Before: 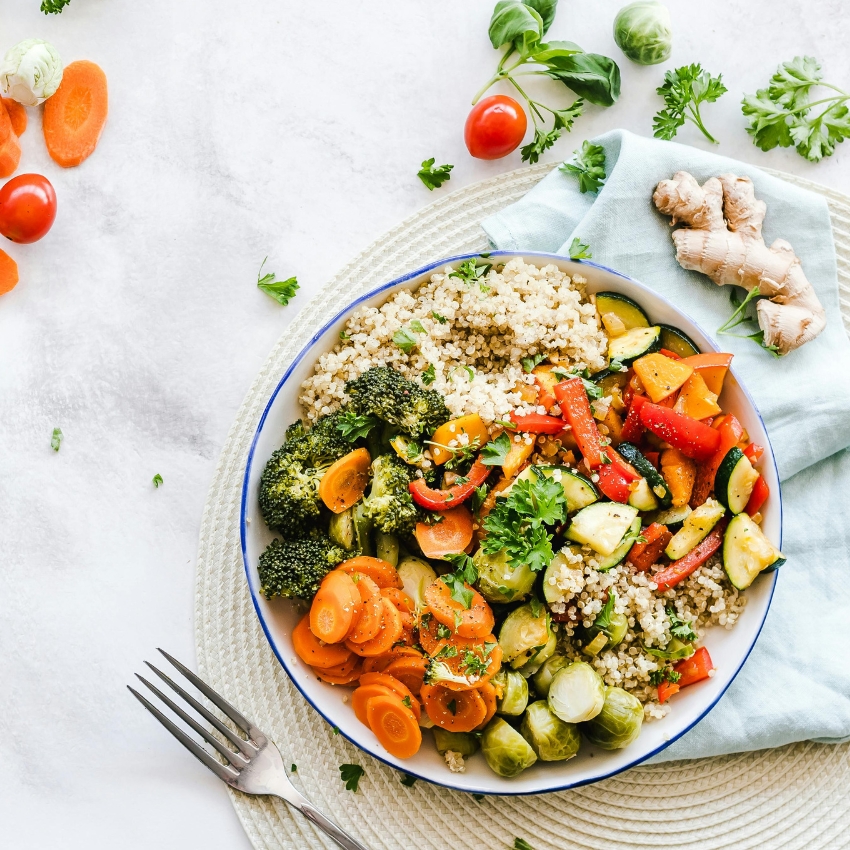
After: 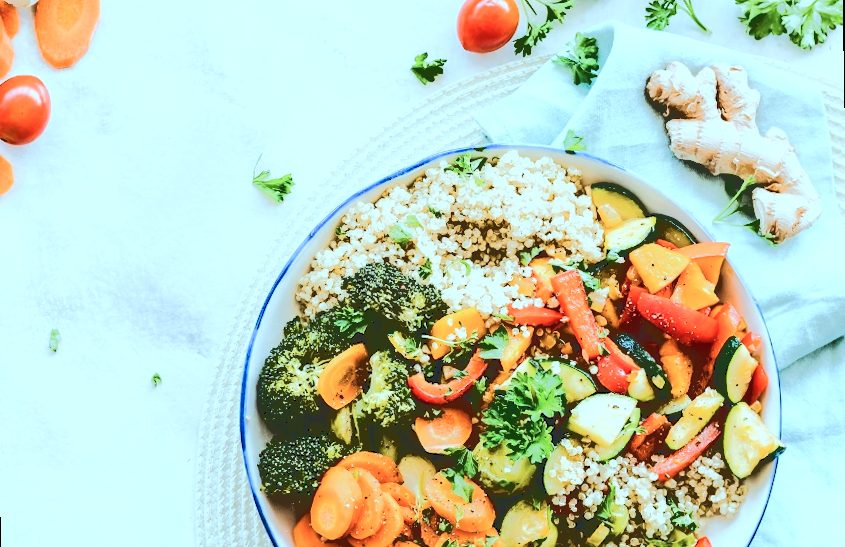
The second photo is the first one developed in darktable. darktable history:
base curve: curves: ch0 [(0.065, 0.026) (0.236, 0.358) (0.53, 0.546) (0.777, 0.841) (0.924, 0.992)], preserve colors average RGB
rotate and perspective: rotation -1°, crop left 0.011, crop right 0.989, crop top 0.025, crop bottom 0.975
shadows and highlights: shadows 0, highlights 40
crop: top 11.166%, bottom 22.168%
color correction: highlights a* -11.71, highlights b* -15.58
